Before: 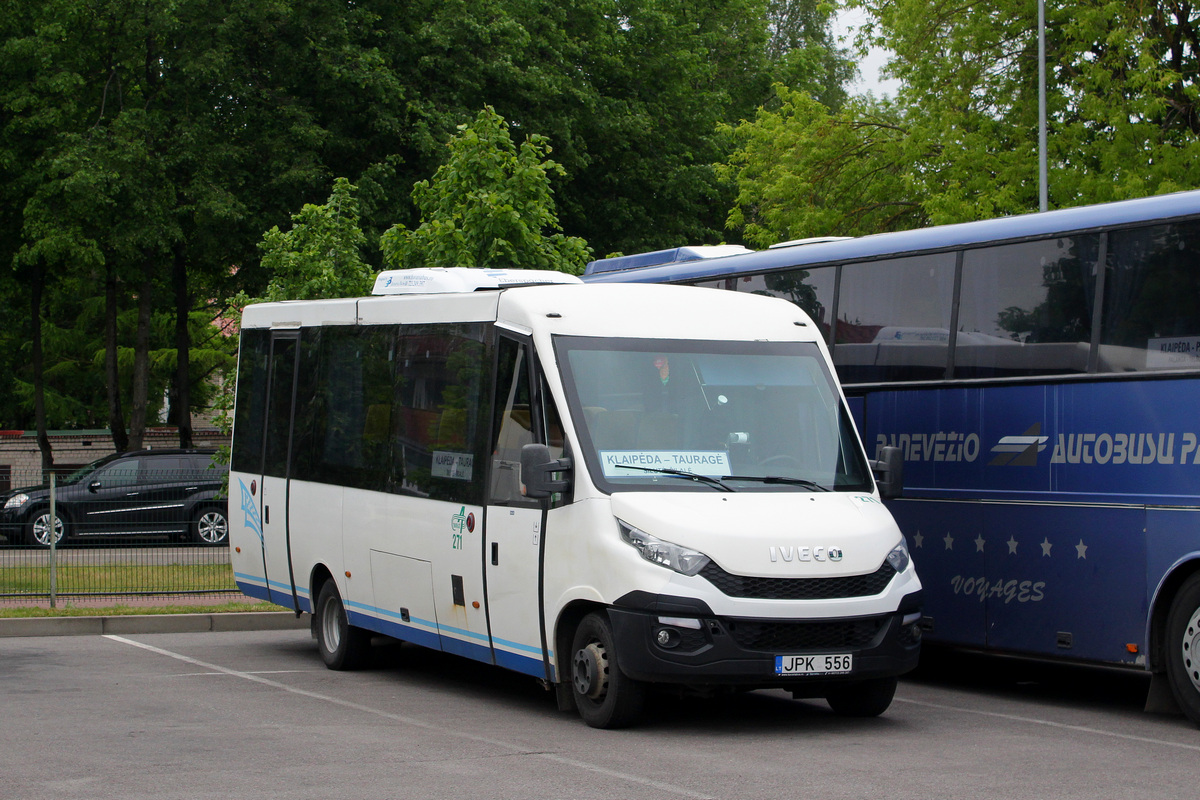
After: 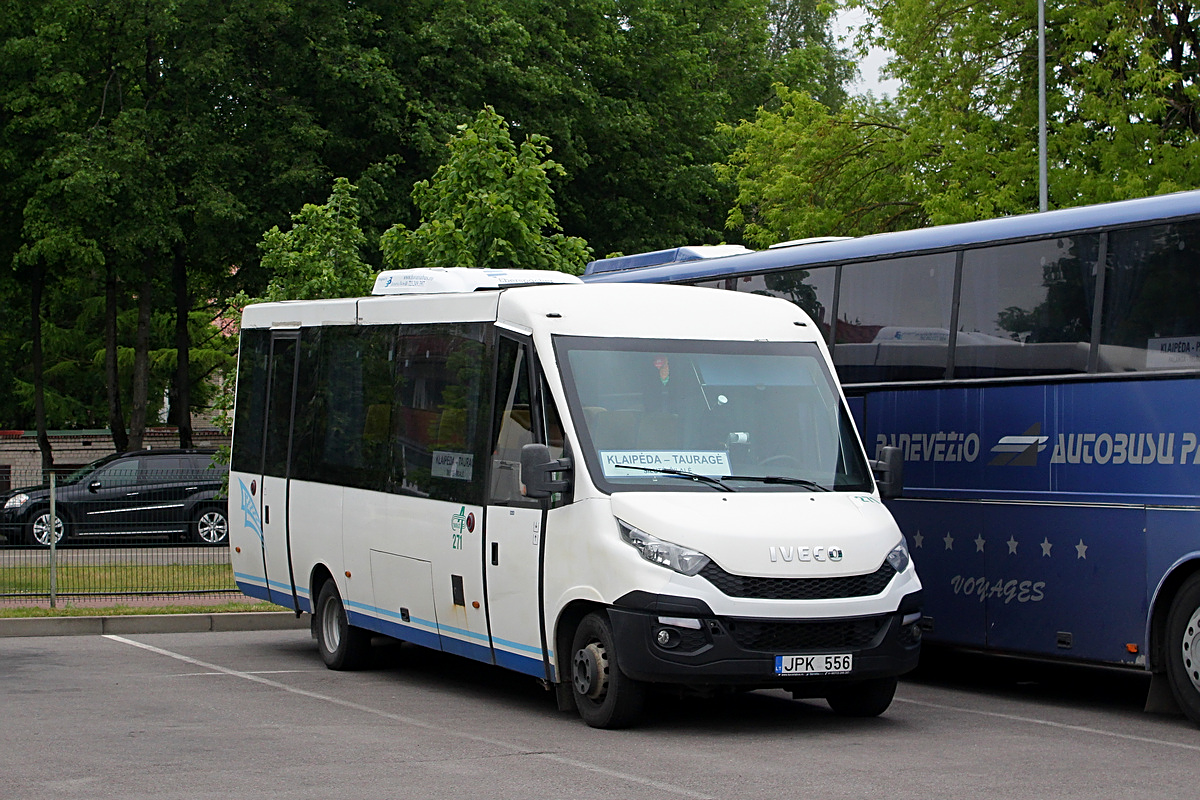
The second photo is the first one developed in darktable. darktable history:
white balance: emerald 1
sharpen: on, module defaults
